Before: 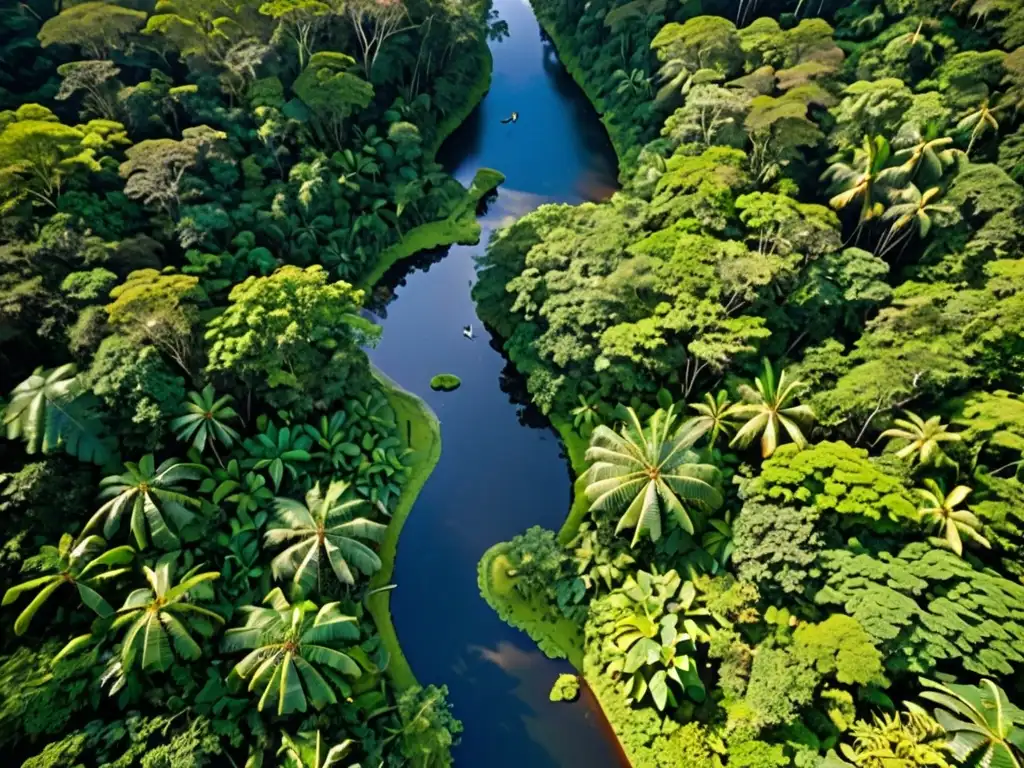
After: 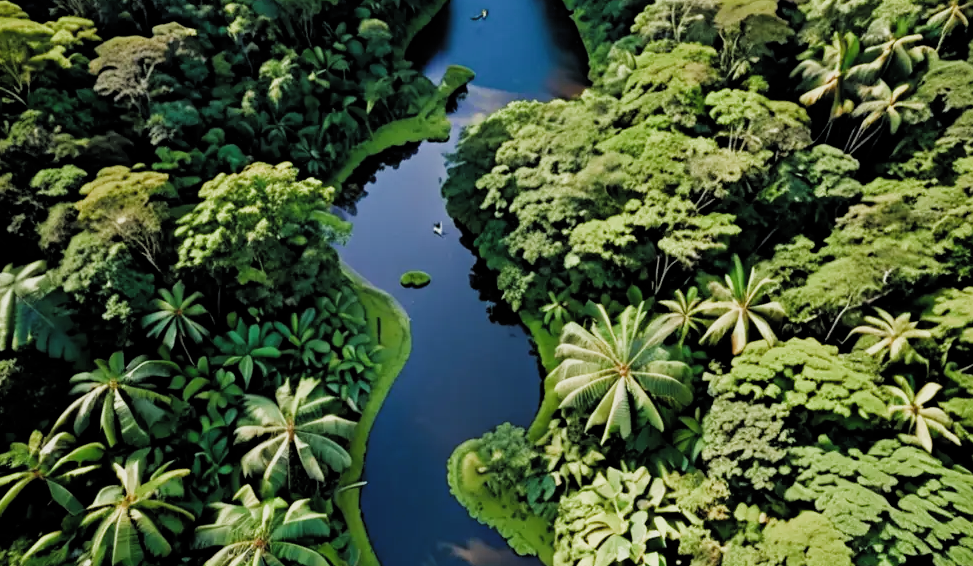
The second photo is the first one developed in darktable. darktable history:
filmic rgb: black relative exposure -5.82 EV, white relative exposure 3.4 EV, hardness 3.67, color science v4 (2020)
crop and rotate: left 2.941%, top 13.513%, right 2.032%, bottom 12.728%
